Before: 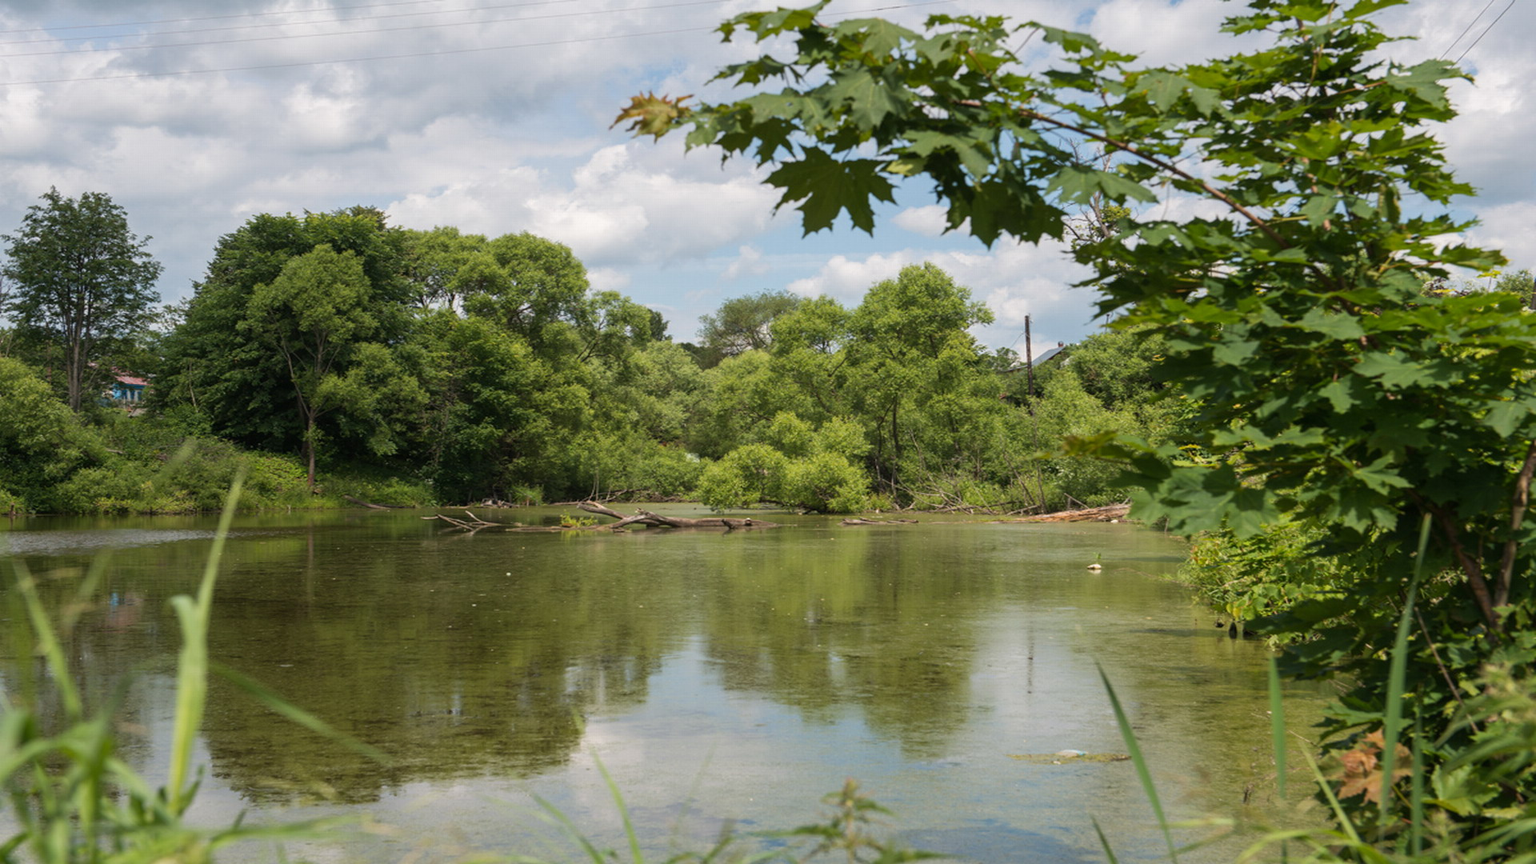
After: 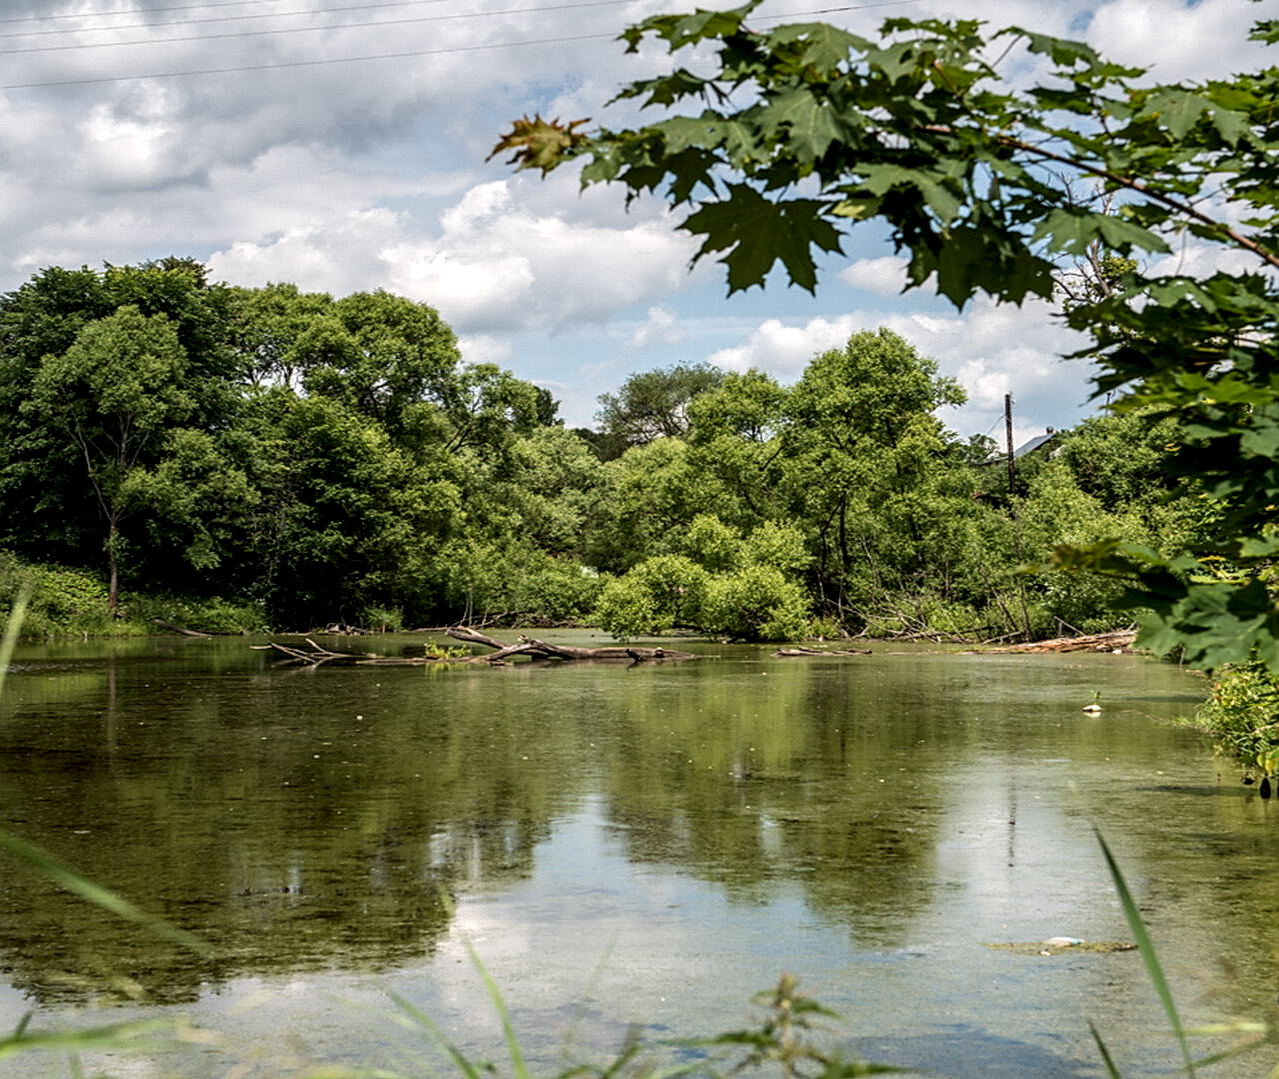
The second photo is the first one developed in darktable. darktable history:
crop and rotate: left 14.397%, right 18.978%
sharpen: on, module defaults
local contrast: highlights 22%, shadows 69%, detail 170%
